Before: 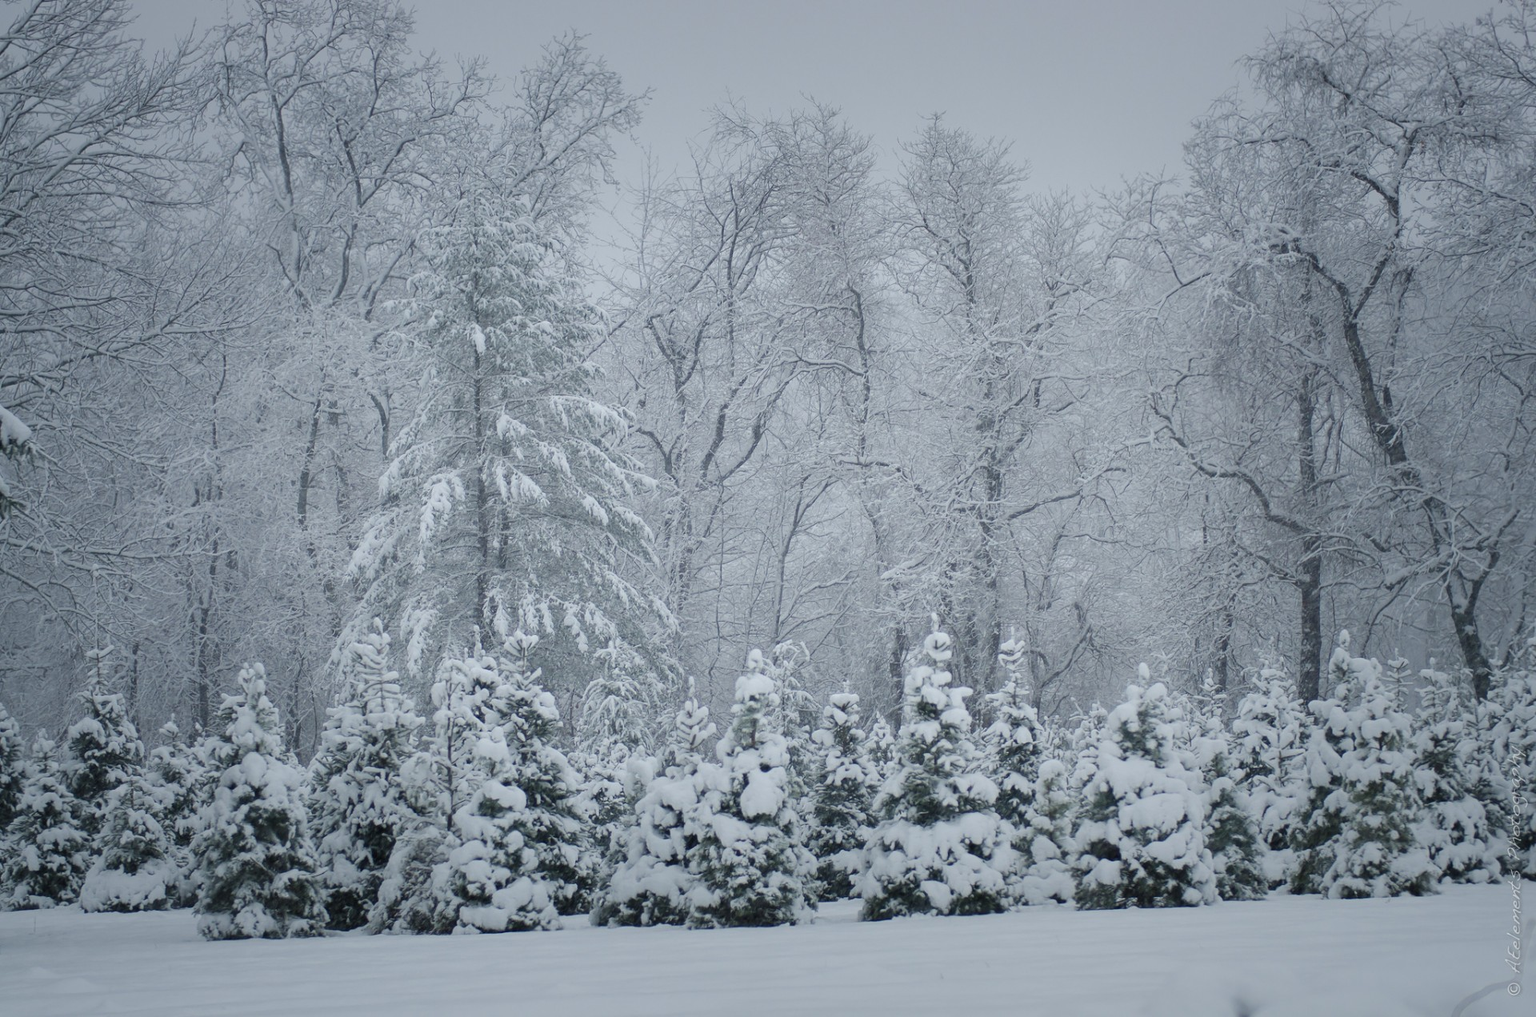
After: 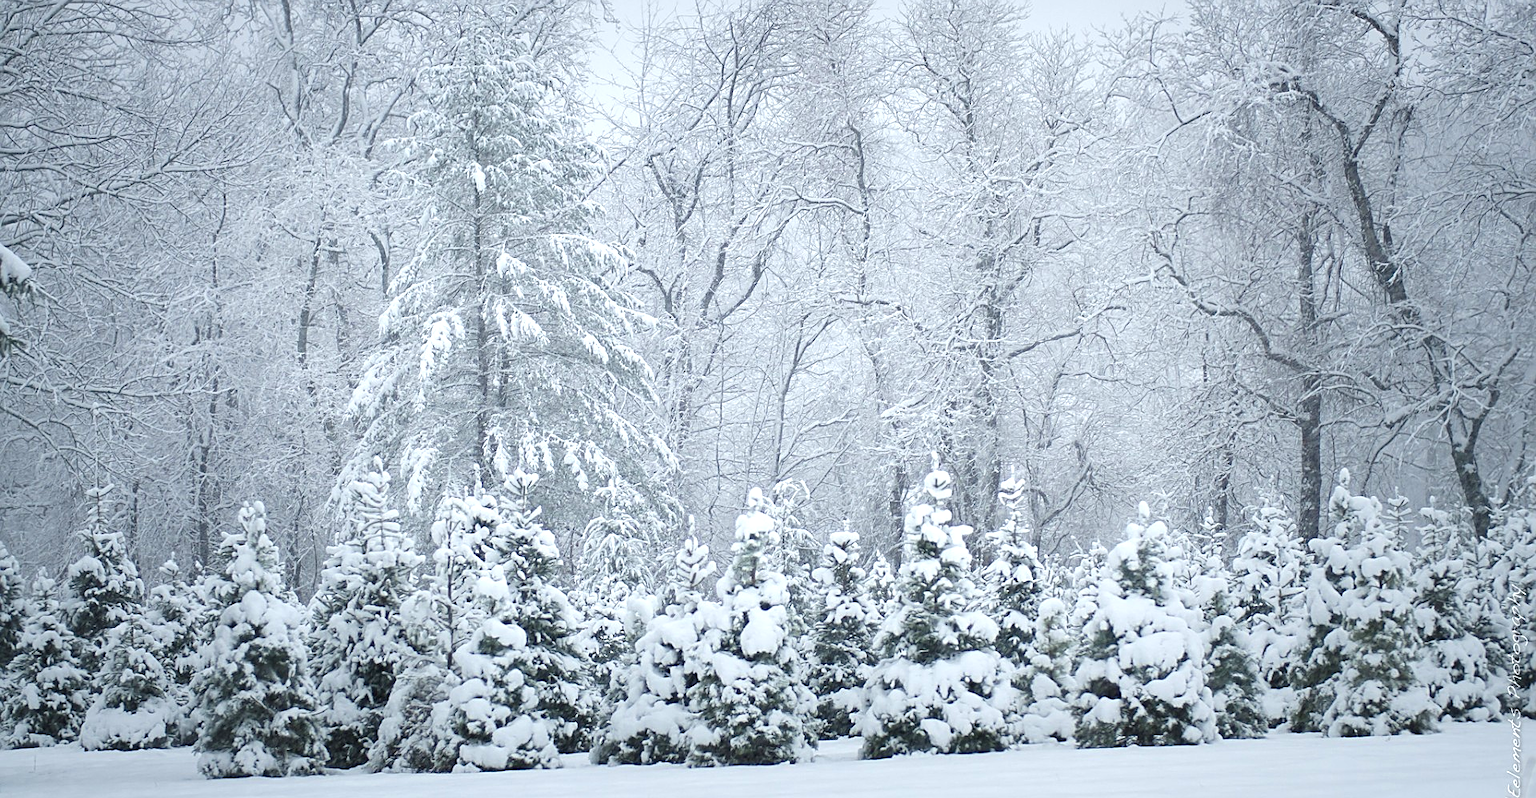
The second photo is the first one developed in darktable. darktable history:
sharpen: on, module defaults
crop and rotate: top 15.916%, bottom 5.488%
exposure: black level correction 0, exposure 0.892 EV, compensate exposure bias true, compensate highlight preservation false
